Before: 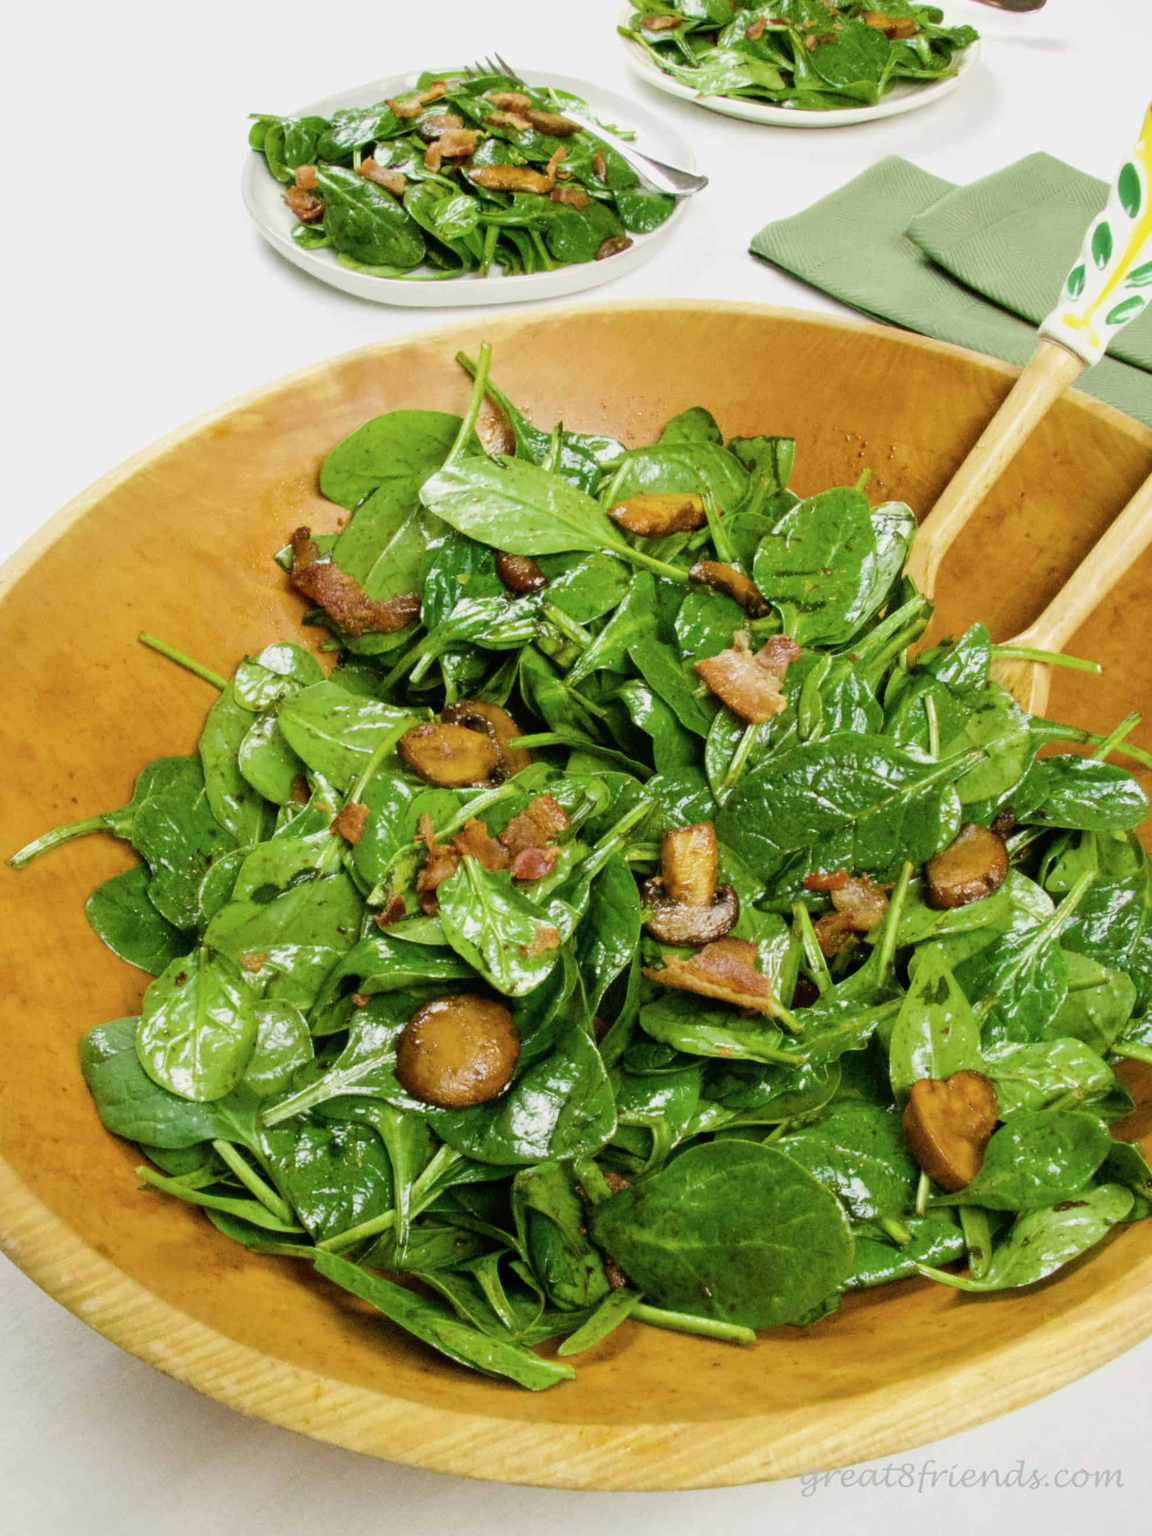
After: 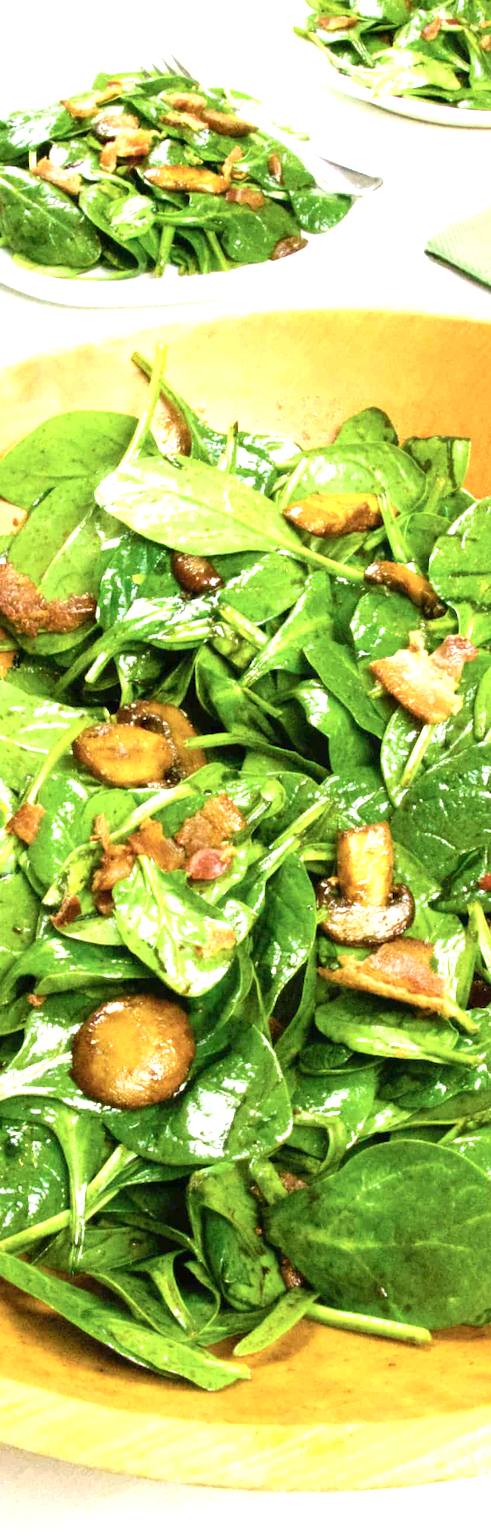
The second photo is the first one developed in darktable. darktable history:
crop: left 28.191%, right 29.15%
exposure: black level correction 0, exposure 0.858 EV, compensate highlight preservation false
color balance rgb: linear chroma grading › shadows -2.037%, linear chroma grading › highlights -14.74%, linear chroma grading › global chroma -9.352%, linear chroma grading › mid-tones -10.233%, perceptual saturation grading › global saturation 0.338%, perceptual brilliance grading › global brilliance 11.423%, global vibrance 34.388%
